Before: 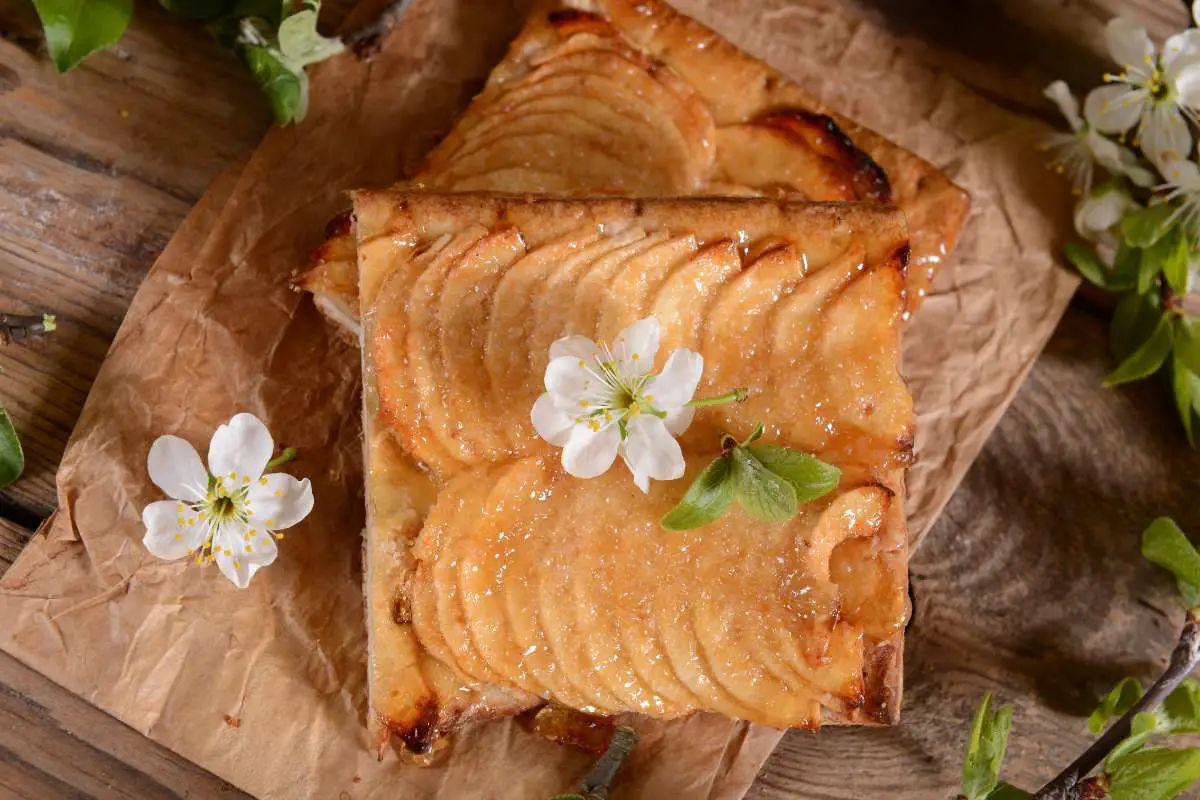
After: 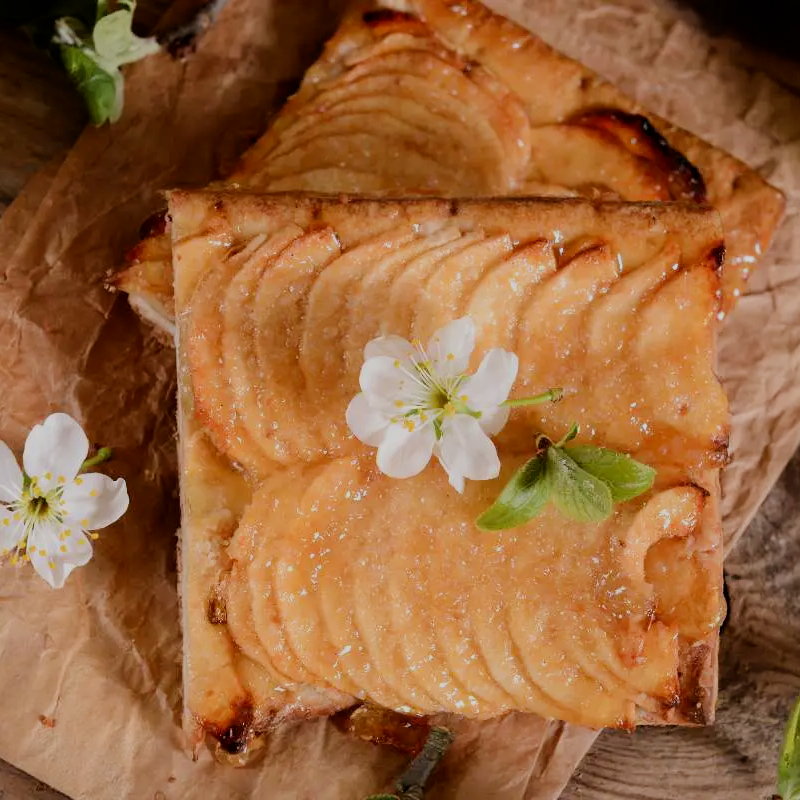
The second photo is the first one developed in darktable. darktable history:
filmic rgb: black relative exposure -7.65 EV, white relative exposure 4.56 EV, hardness 3.61
color balance: mode lift, gamma, gain (sRGB), lift [0.97, 1, 1, 1], gamma [1.03, 1, 1, 1]
crop and rotate: left 15.446%, right 17.836%
